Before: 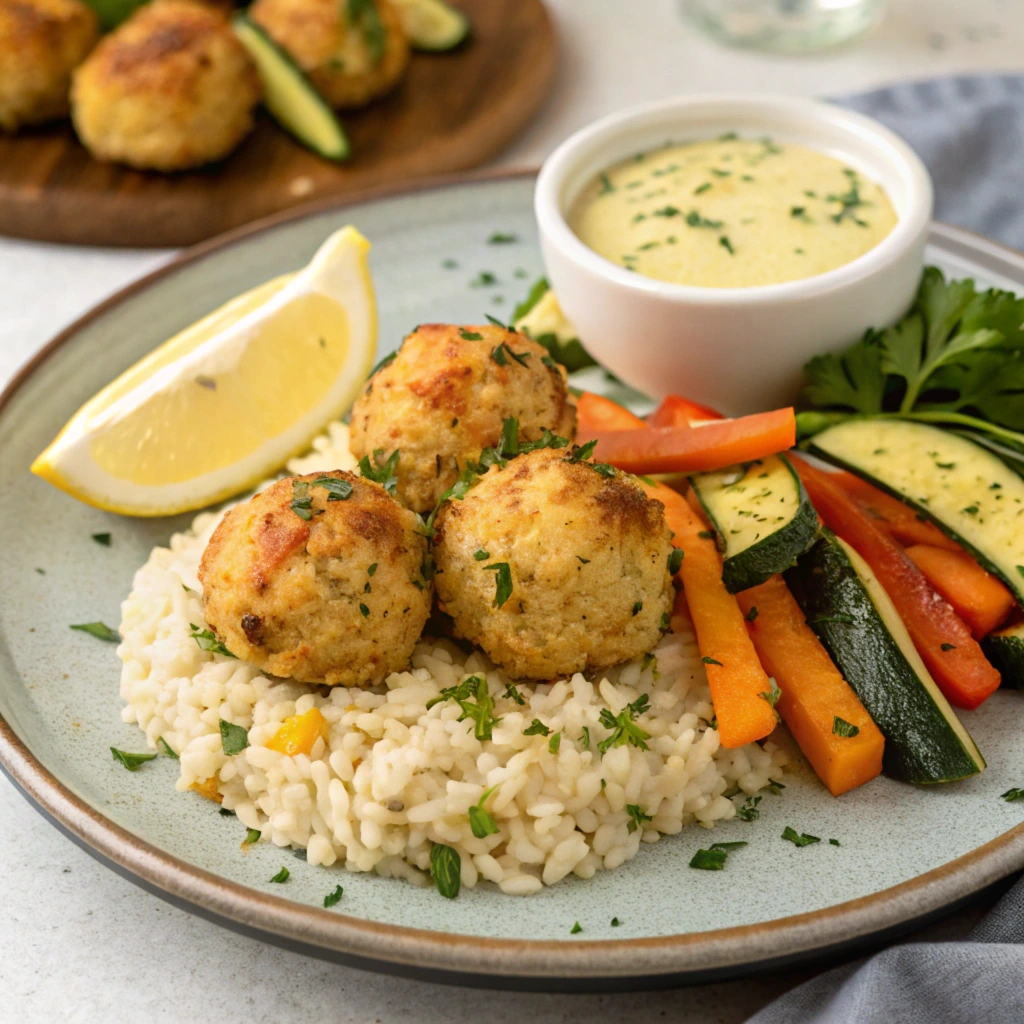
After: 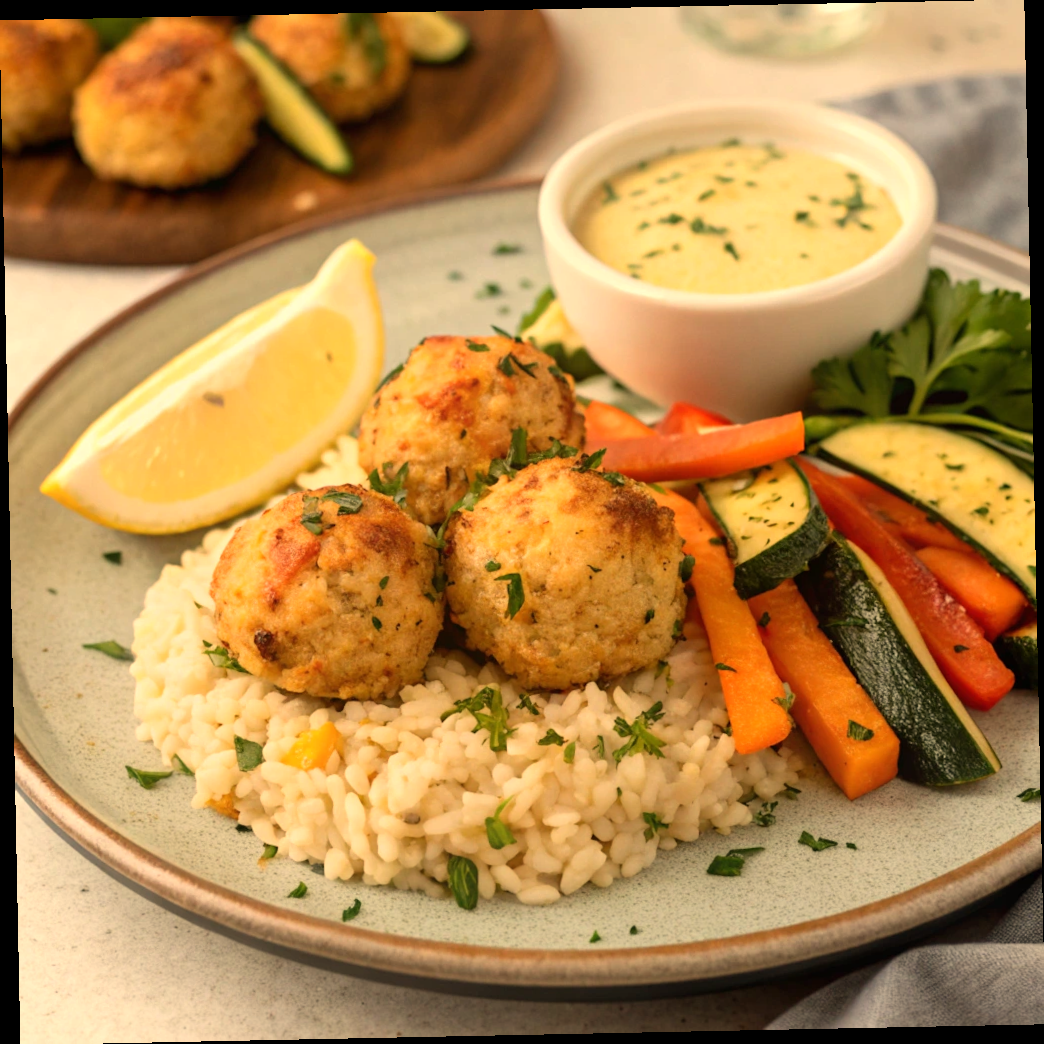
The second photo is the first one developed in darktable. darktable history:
white balance: red 1.138, green 0.996, blue 0.812
rotate and perspective: rotation -1.17°, automatic cropping off
